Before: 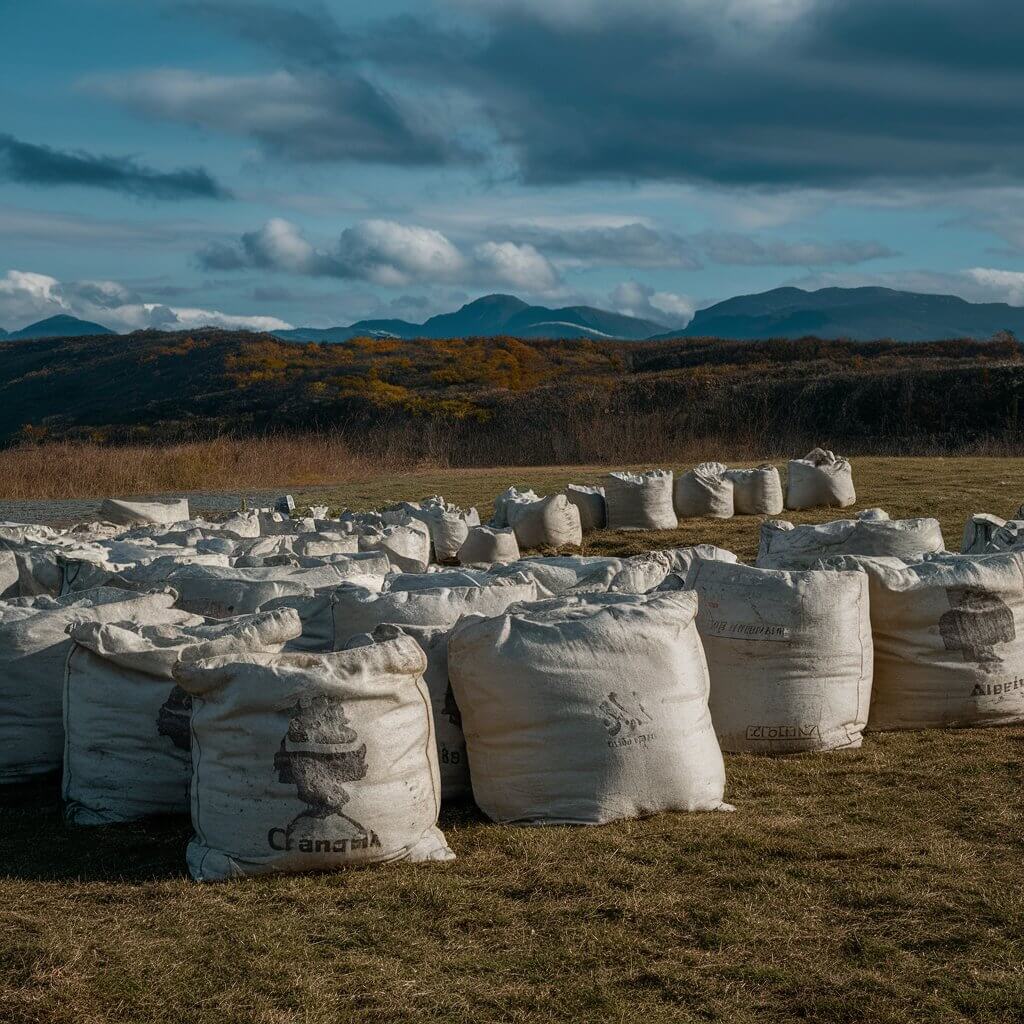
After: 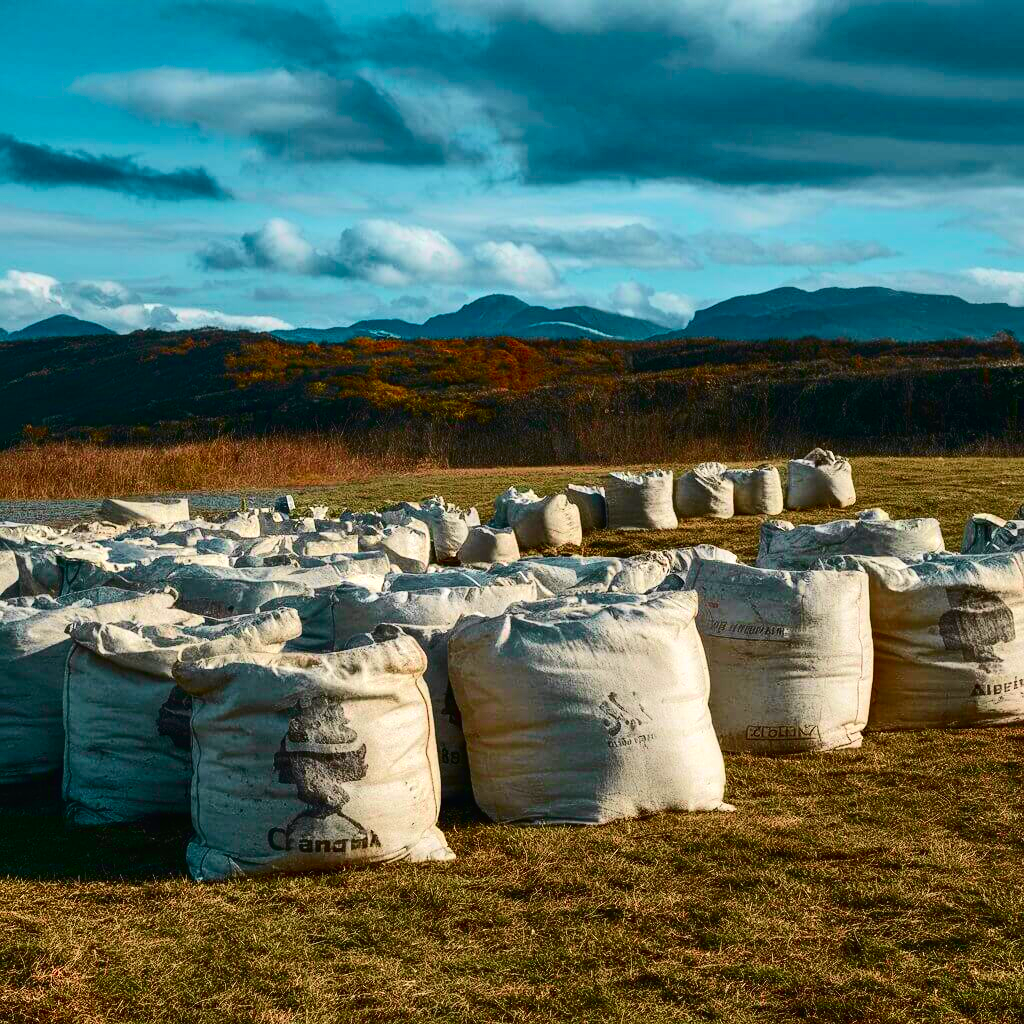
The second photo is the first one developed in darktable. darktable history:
exposure: black level correction 0, exposure 1.001 EV, compensate exposure bias true, compensate highlight preservation false
contrast brightness saturation: contrast 0.067, brightness -0.141, saturation 0.117
tone curve: curves: ch0 [(0, 0.012) (0.052, 0.04) (0.107, 0.086) (0.276, 0.265) (0.461, 0.531) (0.718, 0.79) (0.921, 0.909) (0.999, 0.951)]; ch1 [(0, 0) (0.339, 0.298) (0.402, 0.363) (0.444, 0.415) (0.485, 0.469) (0.494, 0.493) (0.504, 0.501) (0.525, 0.534) (0.555, 0.587) (0.594, 0.647) (1, 1)]; ch2 [(0, 0) (0.48, 0.48) (0.504, 0.5) (0.535, 0.557) (0.581, 0.623) (0.649, 0.683) (0.824, 0.815) (1, 1)], color space Lab, independent channels, preserve colors none
shadows and highlights: white point adjustment -3.77, highlights -63.56, soften with gaussian
